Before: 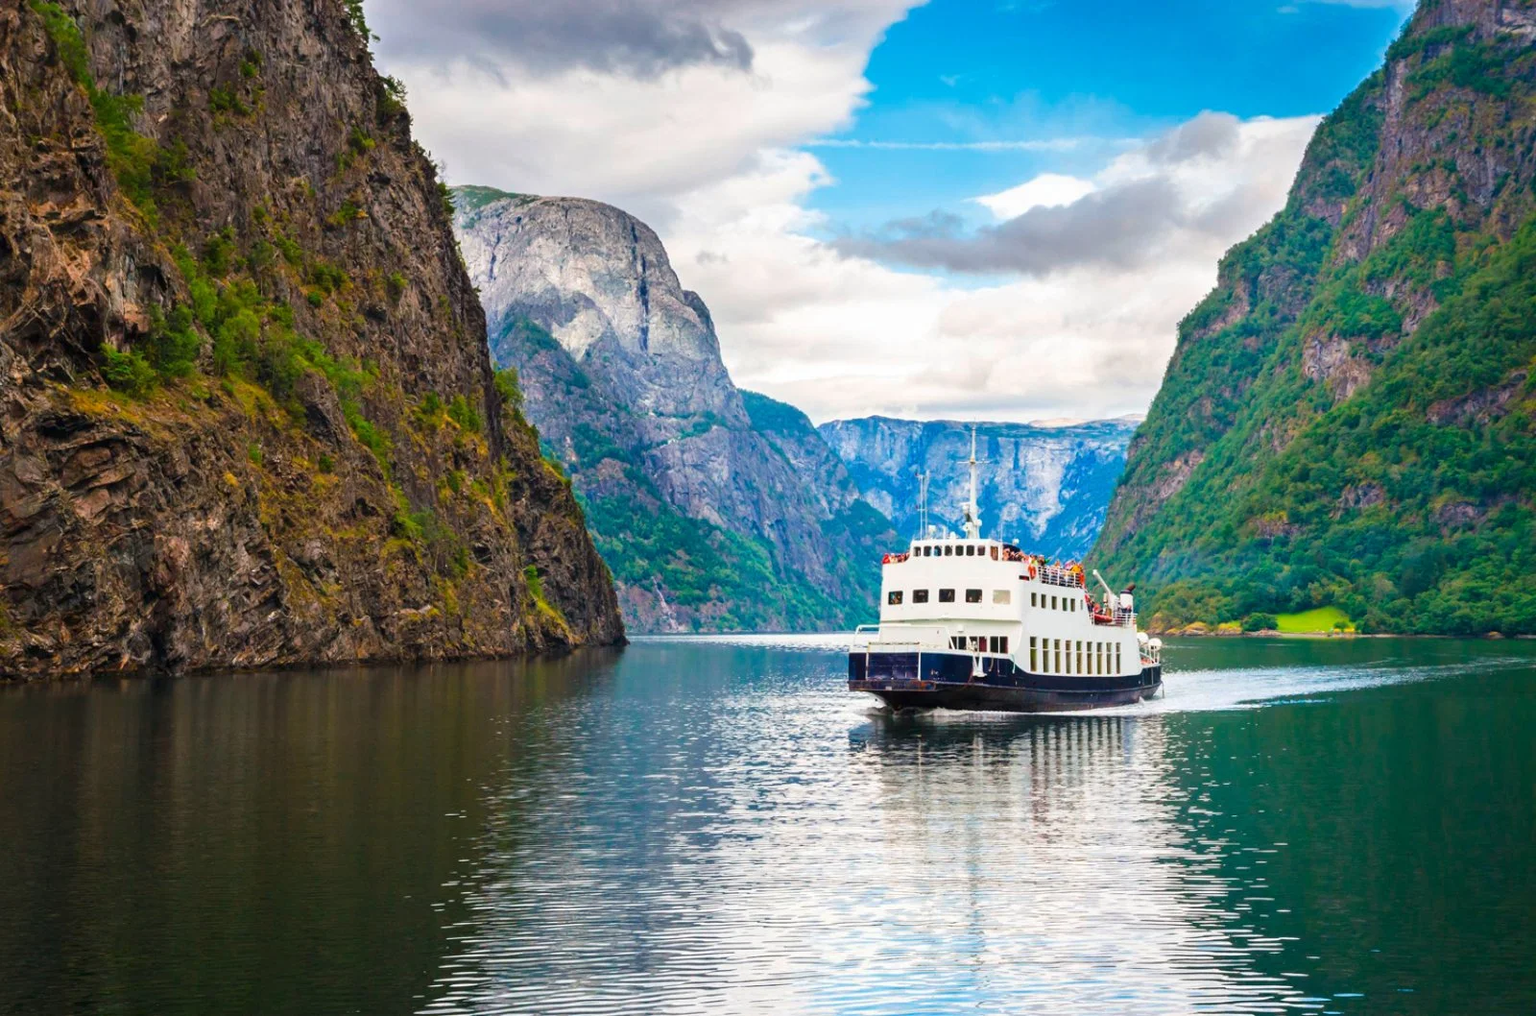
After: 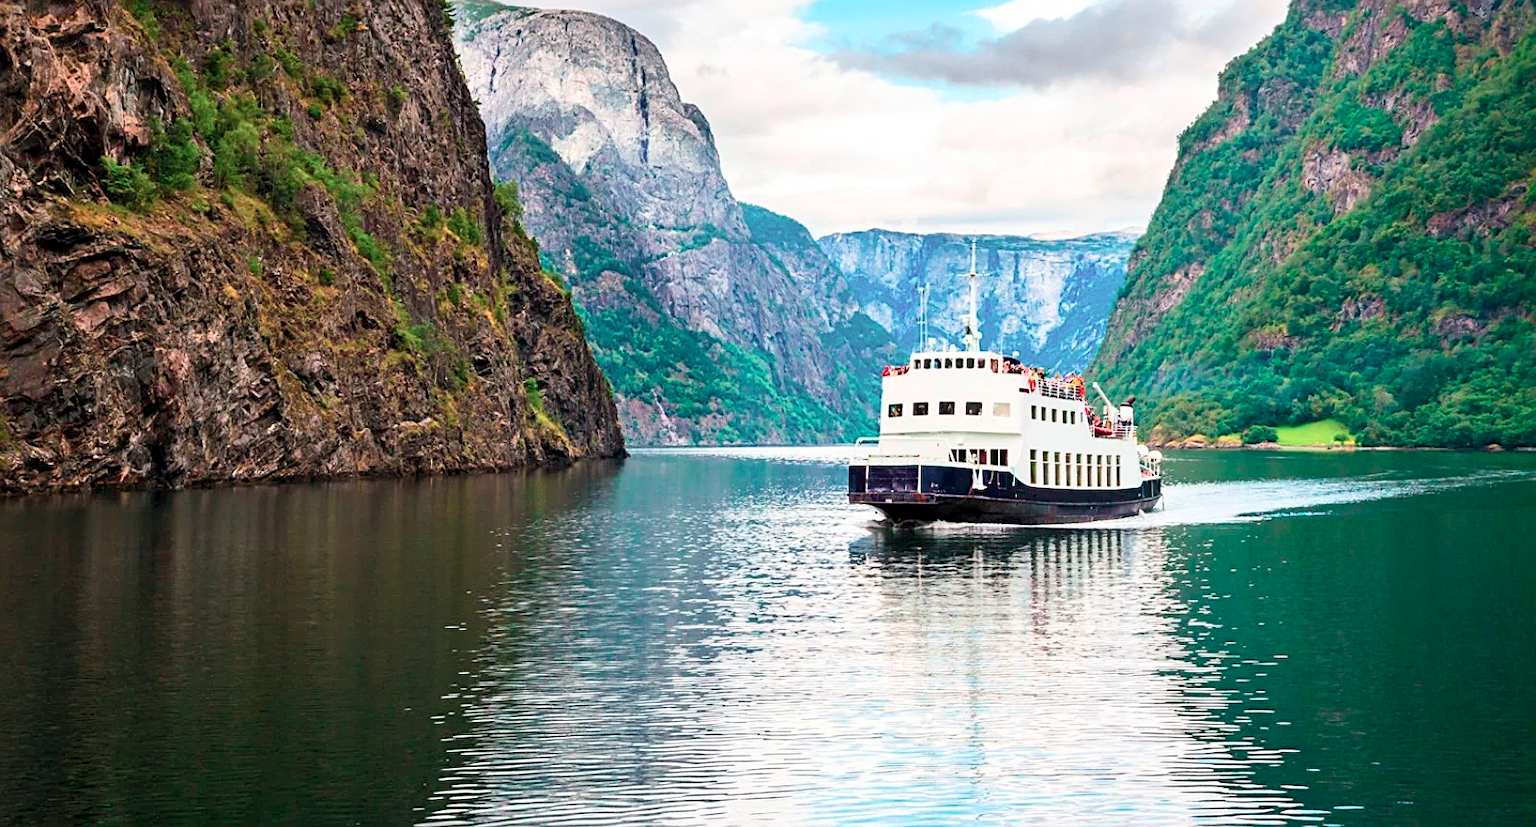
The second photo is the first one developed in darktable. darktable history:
crop and rotate: top 18.507%
exposure: black level correction 0.005, exposure 0.014 EV, compensate highlight preservation false
sharpen: on, module defaults
tone equalizer: on, module defaults
color contrast: blue-yellow contrast 0.62
contrast brightness saturation: contrast 0.2, brightness 0.16, saturation 0.22
